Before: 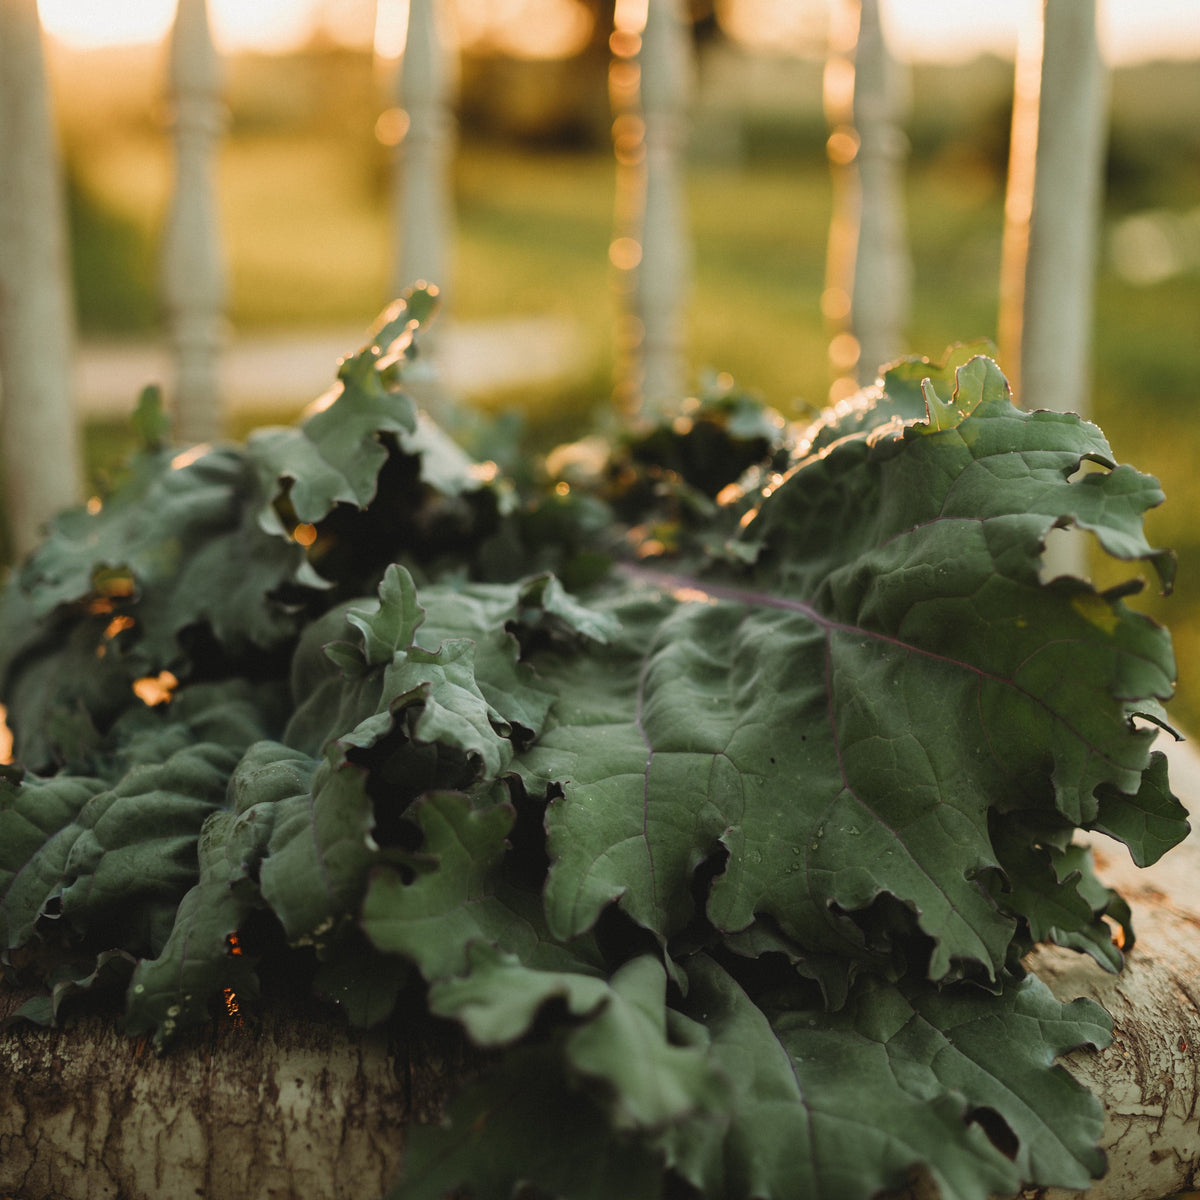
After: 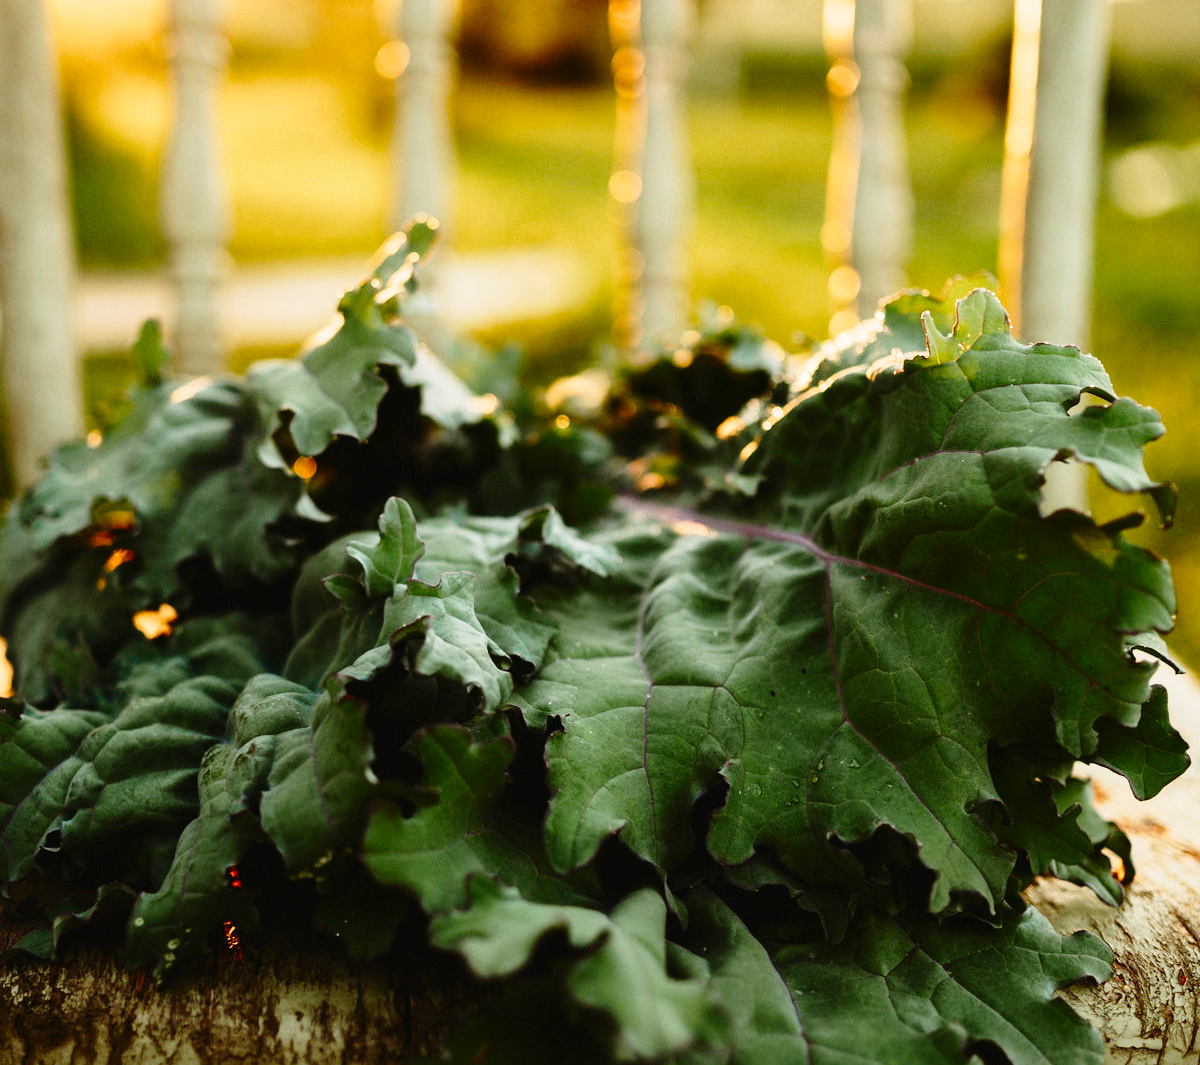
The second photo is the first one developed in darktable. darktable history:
crop and rotate: top 5.609%, bottom 5.609%
base curve: curves: ch0 [(0, 0) (0.028, 0.03) (0.121, 0.232) (0.46, 0.748) (0.859, 0.968) (1, 1)], preserve colors none
contrast brightness saturation: contrast 0.12, brightness -0.12, saturation 0.2
